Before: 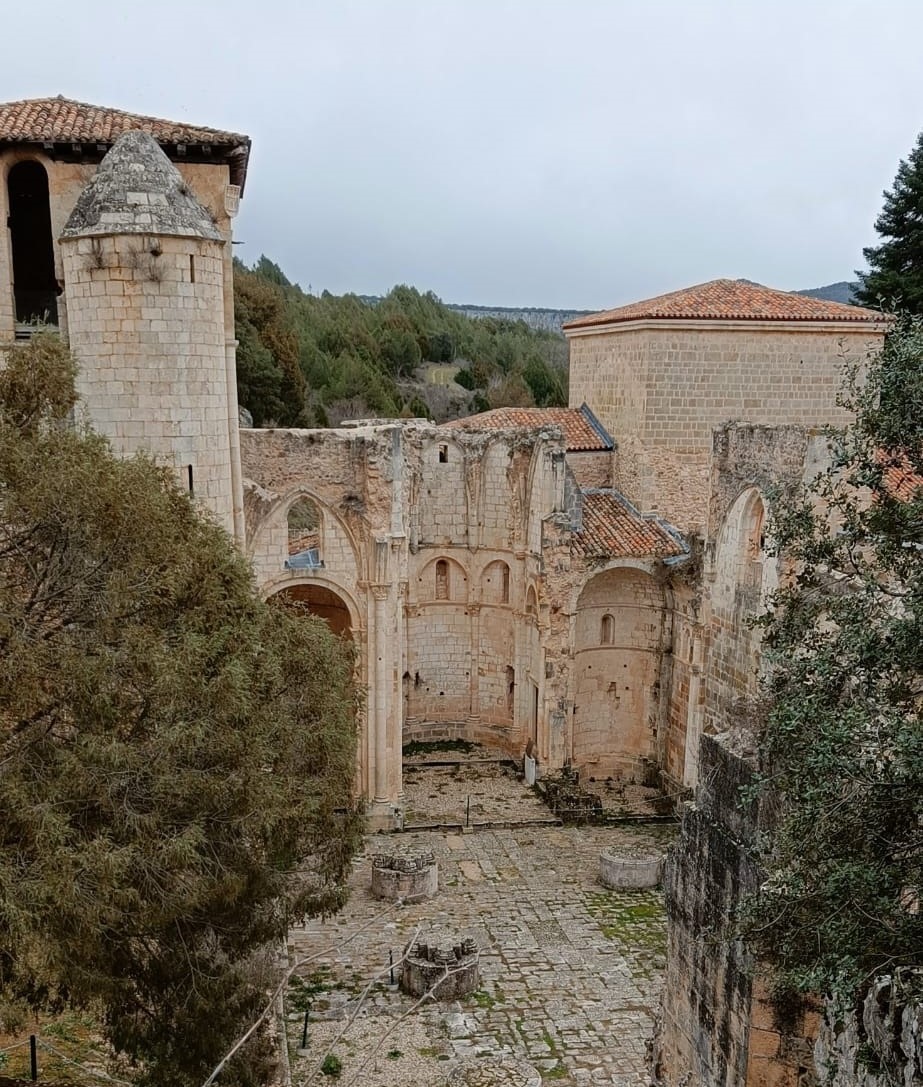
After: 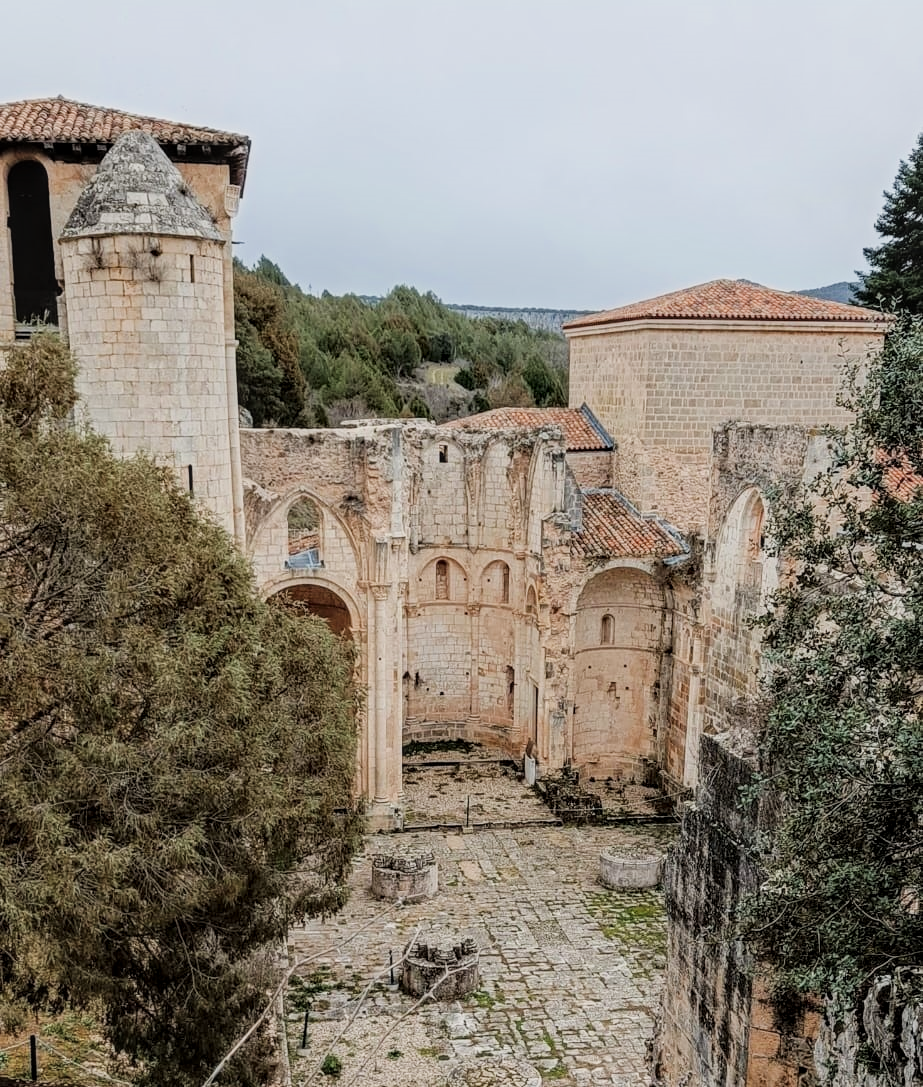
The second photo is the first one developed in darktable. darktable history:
local contrast: detail 130%
exposure: black level correction -0.005, exposure 0.612 EV, compensate highlight preservation false
filmic rgb: black relative exposure -7.65 EV, white relative exposure 4.56 EV, hardness 3.61, contrast 1.058, iterations of high-quality reconstruction 0
